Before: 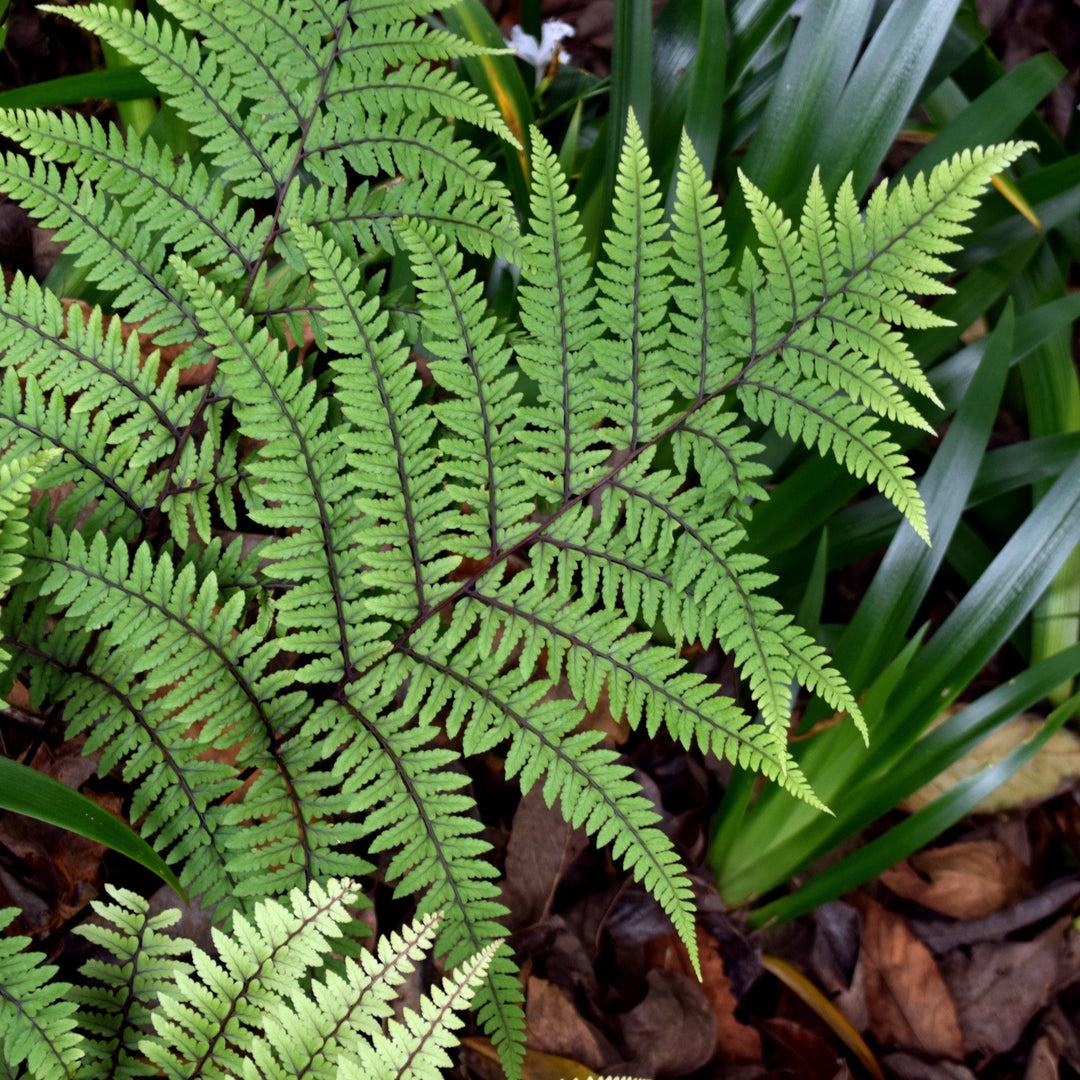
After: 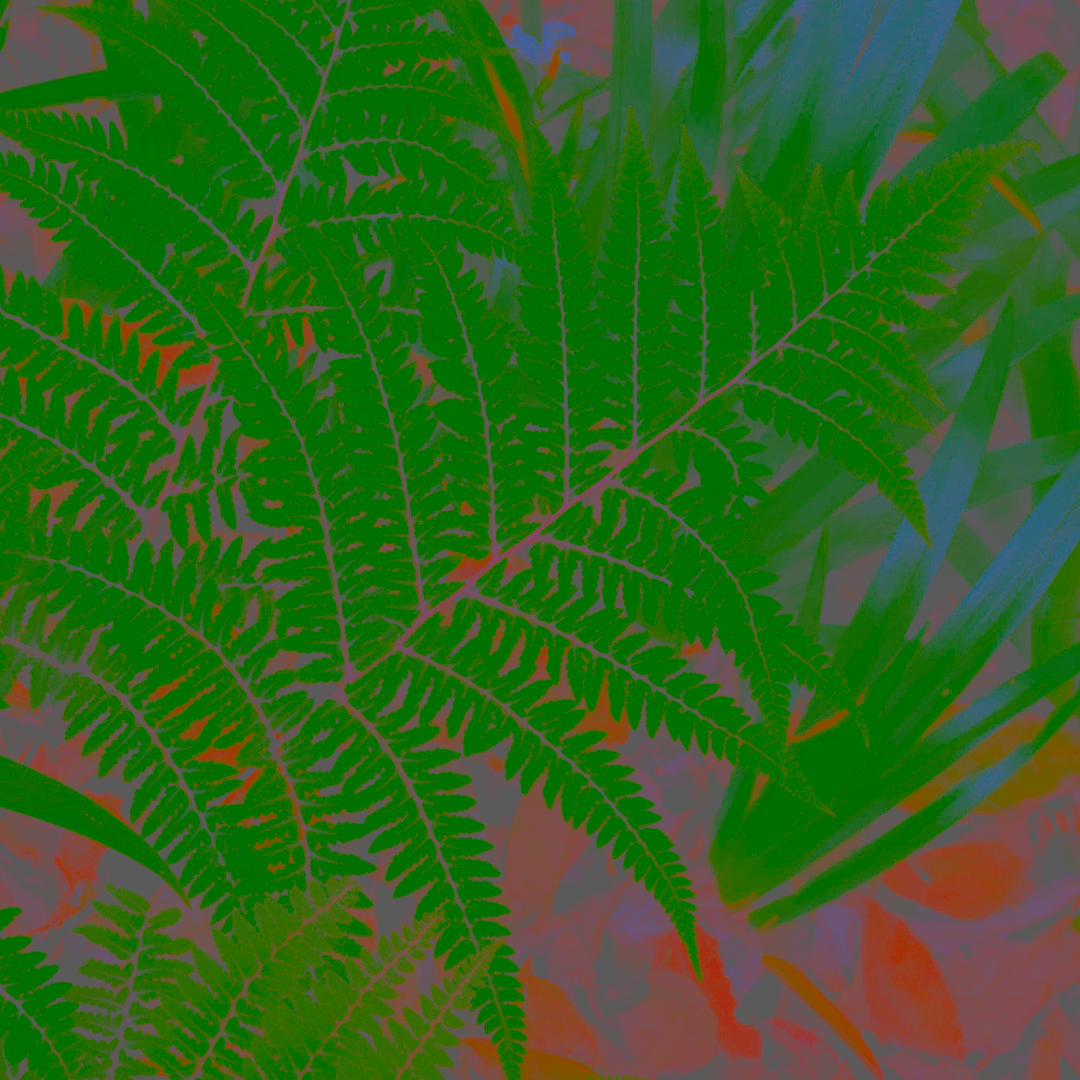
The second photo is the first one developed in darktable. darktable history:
contrast brightness saturation: contrast -0.974, brightness -0.17, saturation 0.742
